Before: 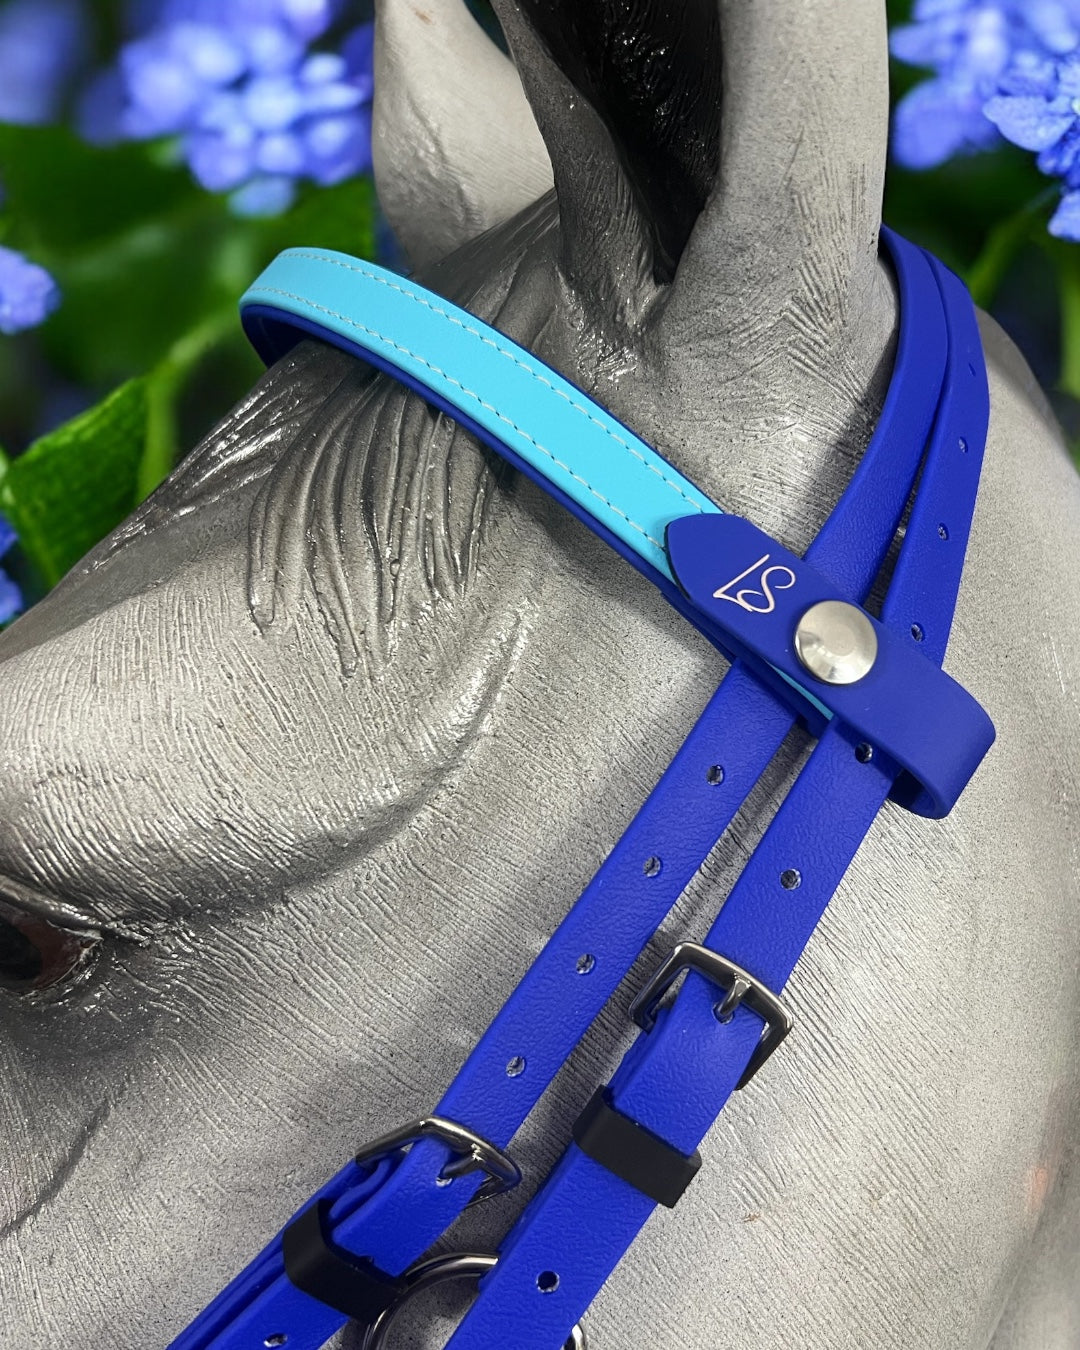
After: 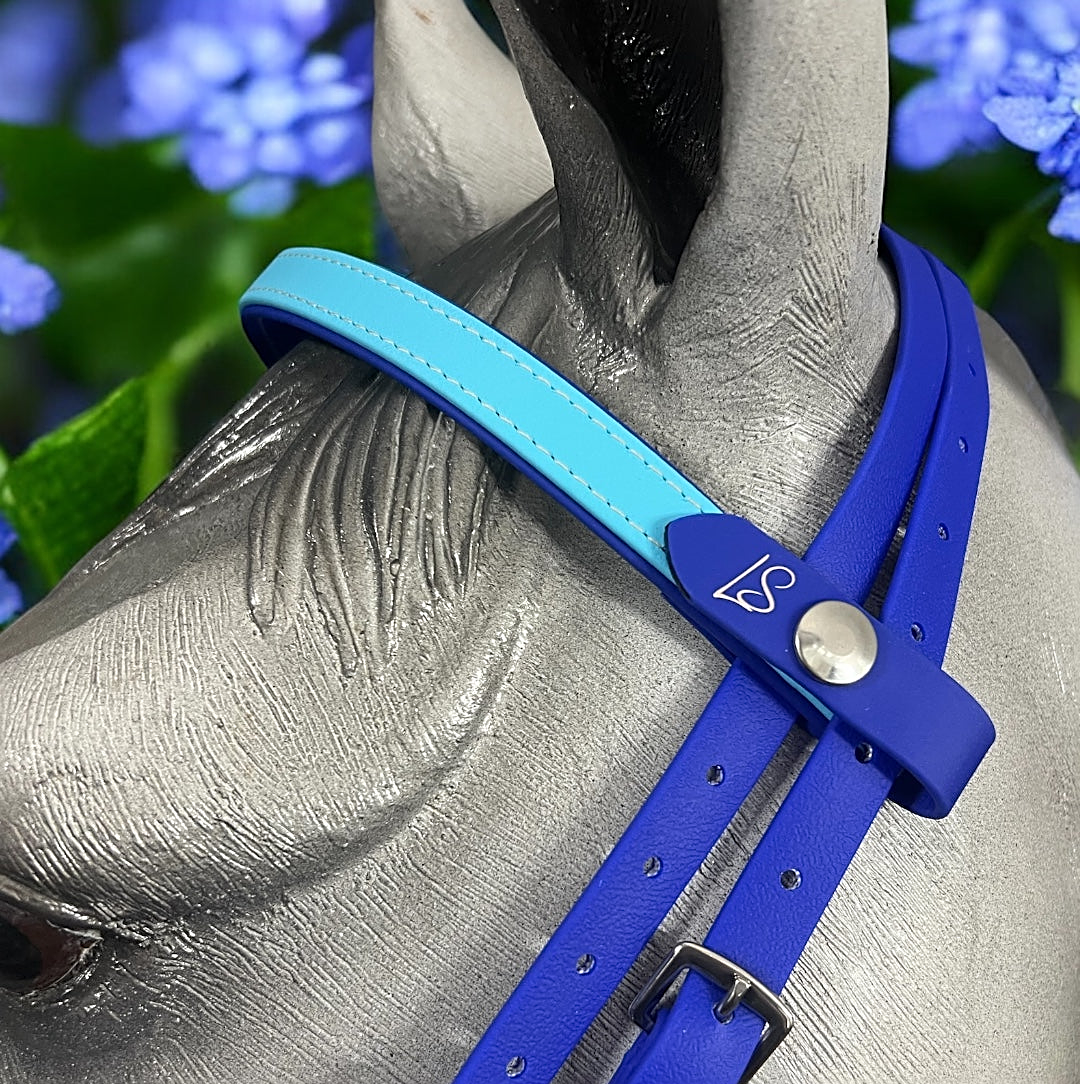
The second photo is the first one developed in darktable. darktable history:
sharpen: on, module defaults
crop: bottom 19.644%
